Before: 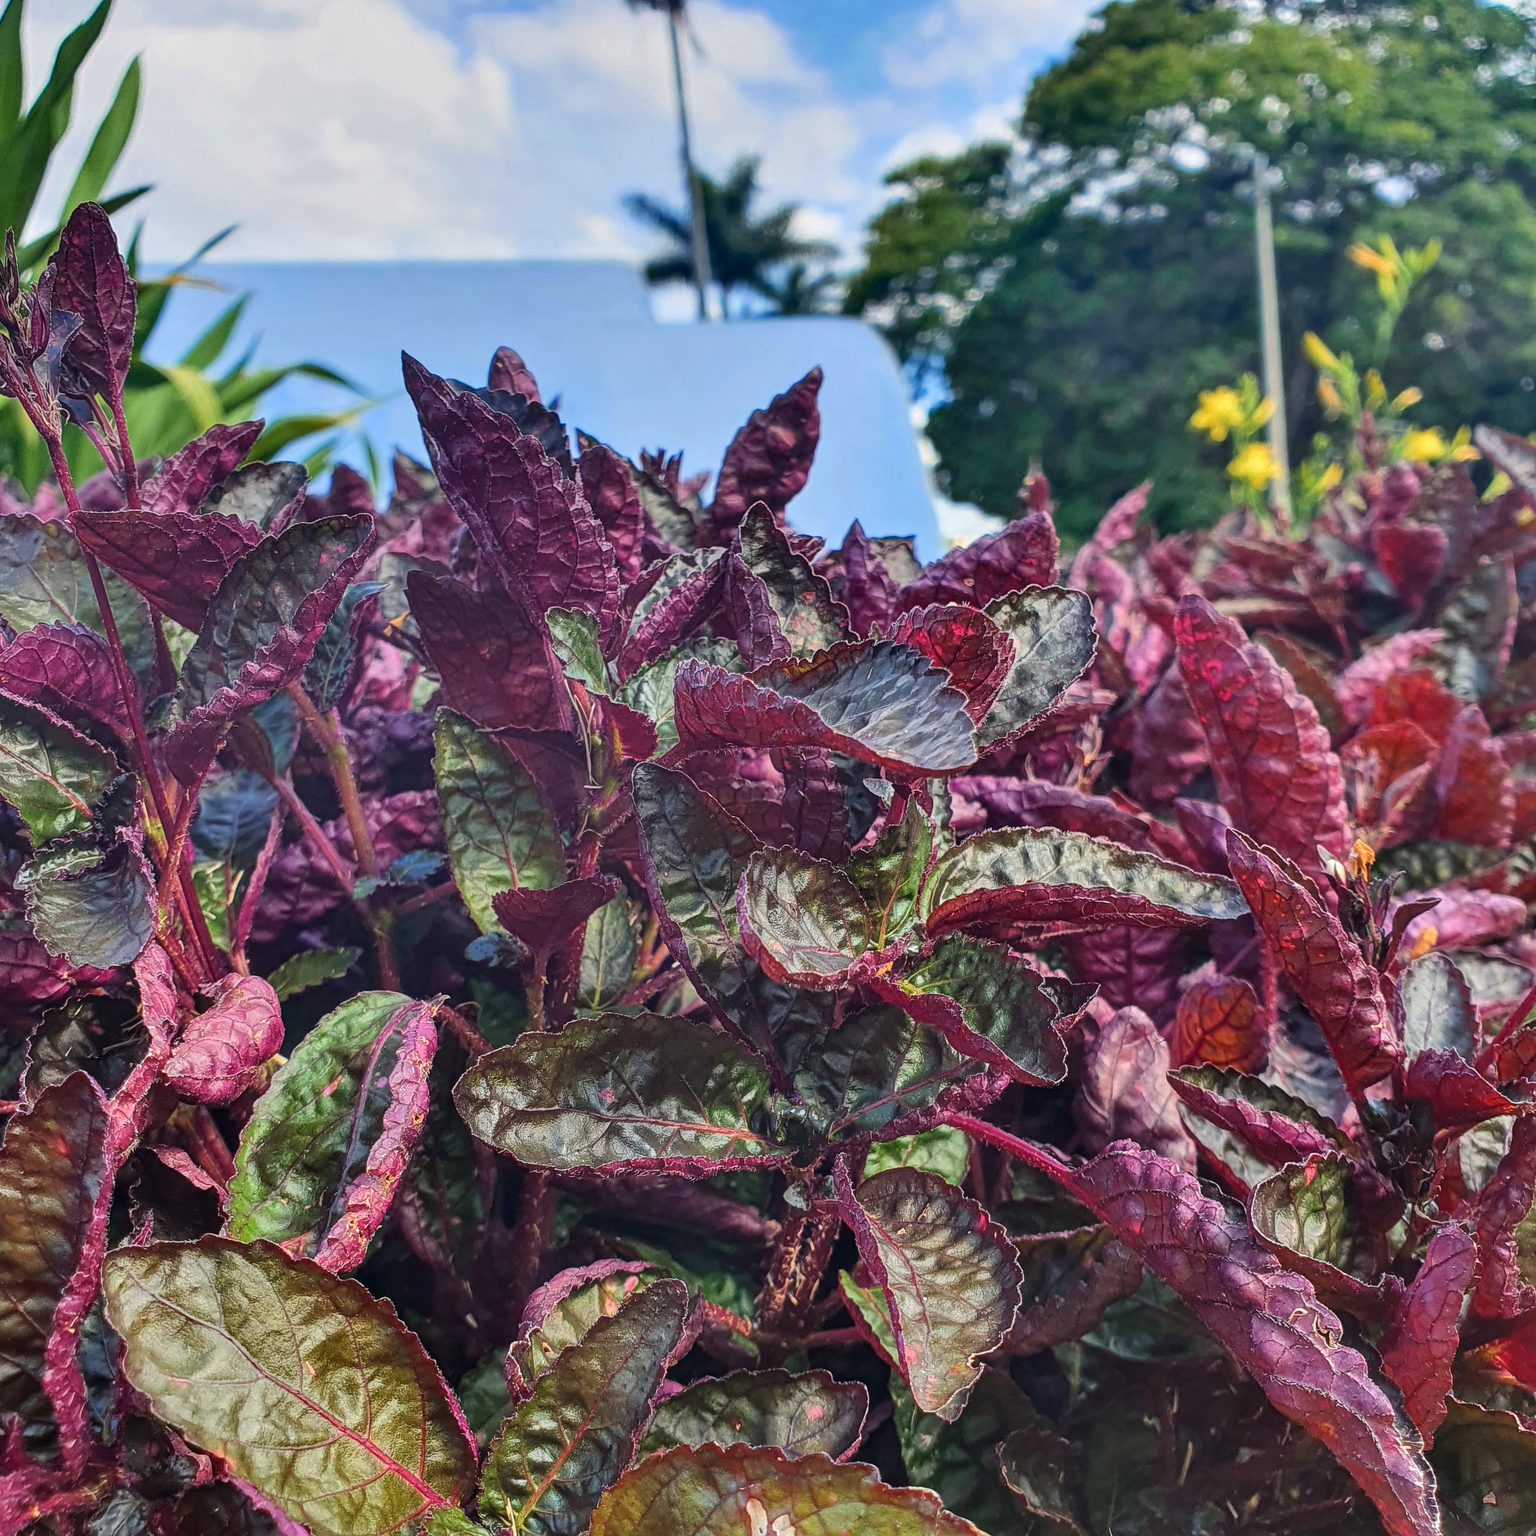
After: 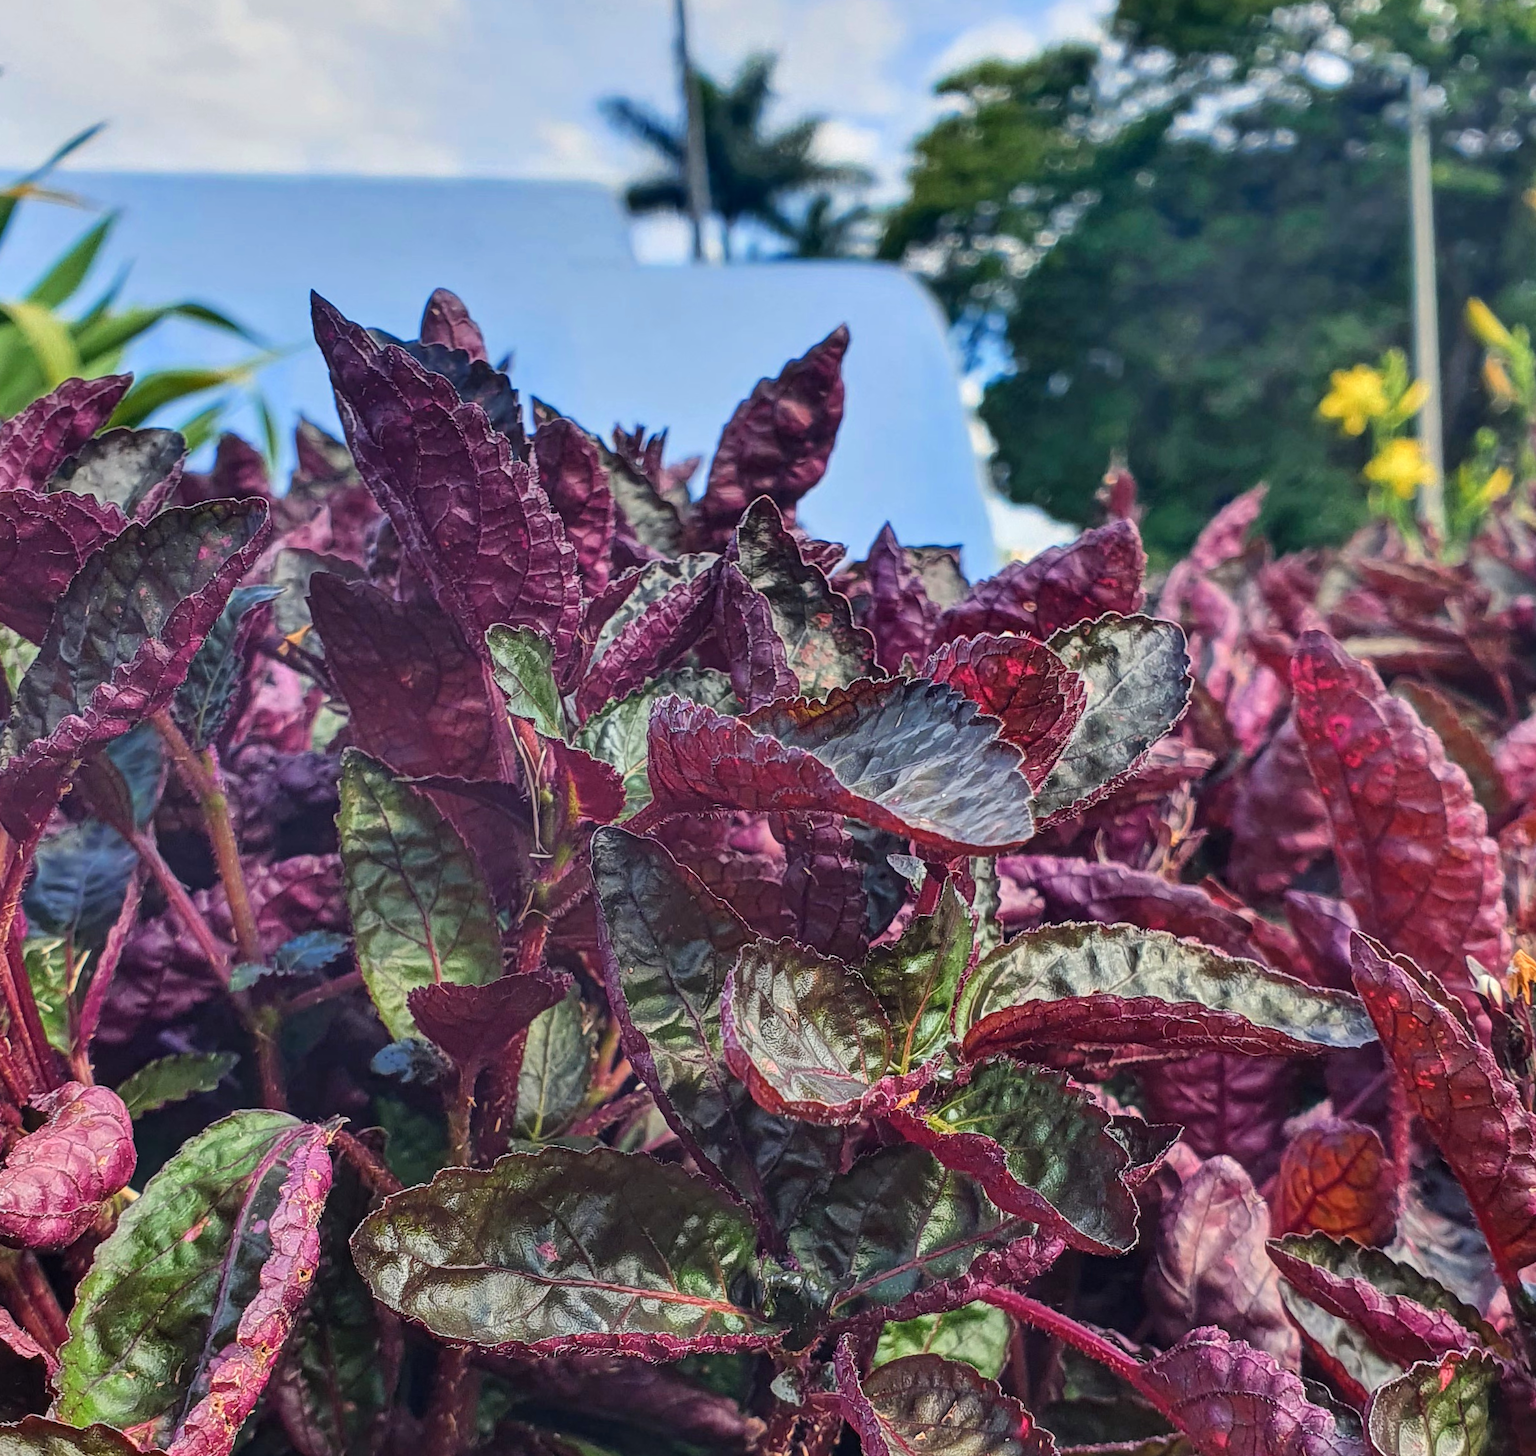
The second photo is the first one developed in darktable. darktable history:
rotate and perspective: rotation 1.57°, crop left 0.018, crop right 0.982, crop top 0.039, crop bottom 0.961
crop and rotate: left 10.77%, top 5.1%, right 10.41%, bottom 16.76%
